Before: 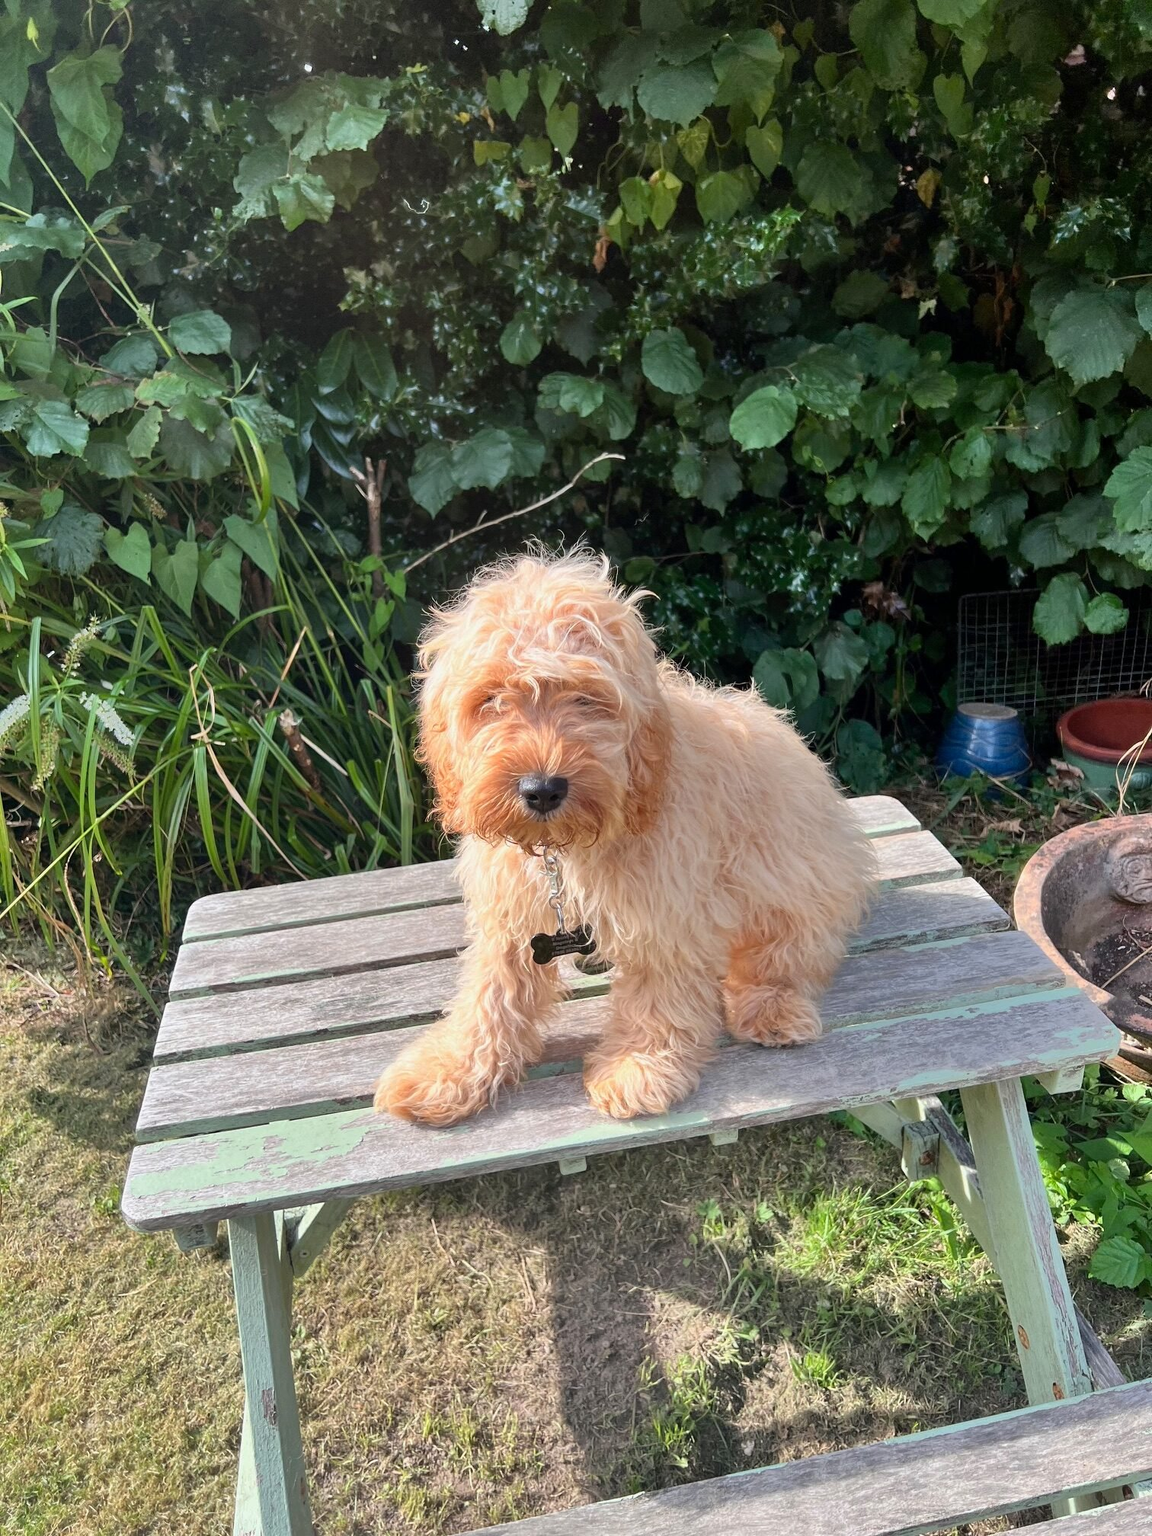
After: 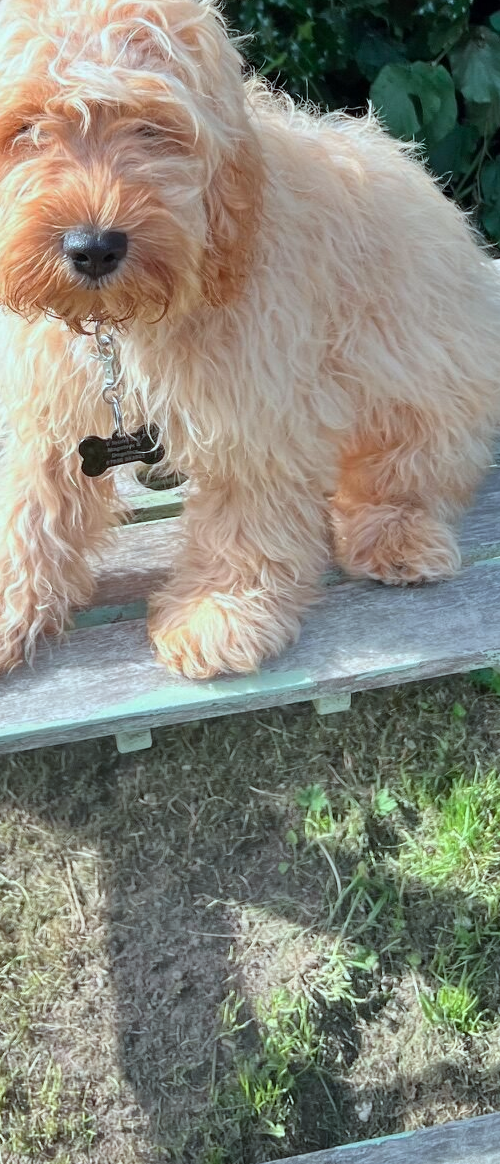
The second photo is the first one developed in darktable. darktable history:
crop: left 40.878%, top 39.176%, right 25.993%, bottom 3.081%
color correction: highlights a* -10.04, highlights b* -10.37
